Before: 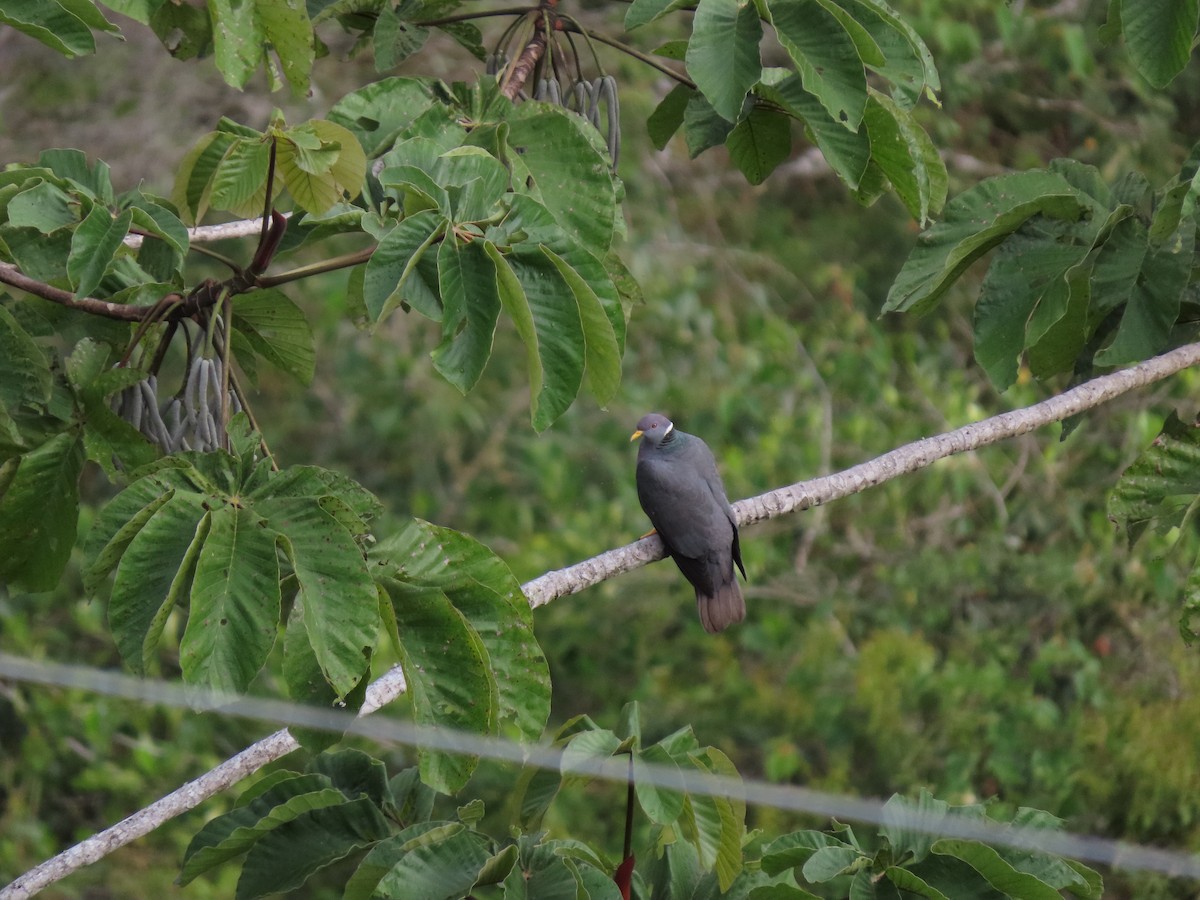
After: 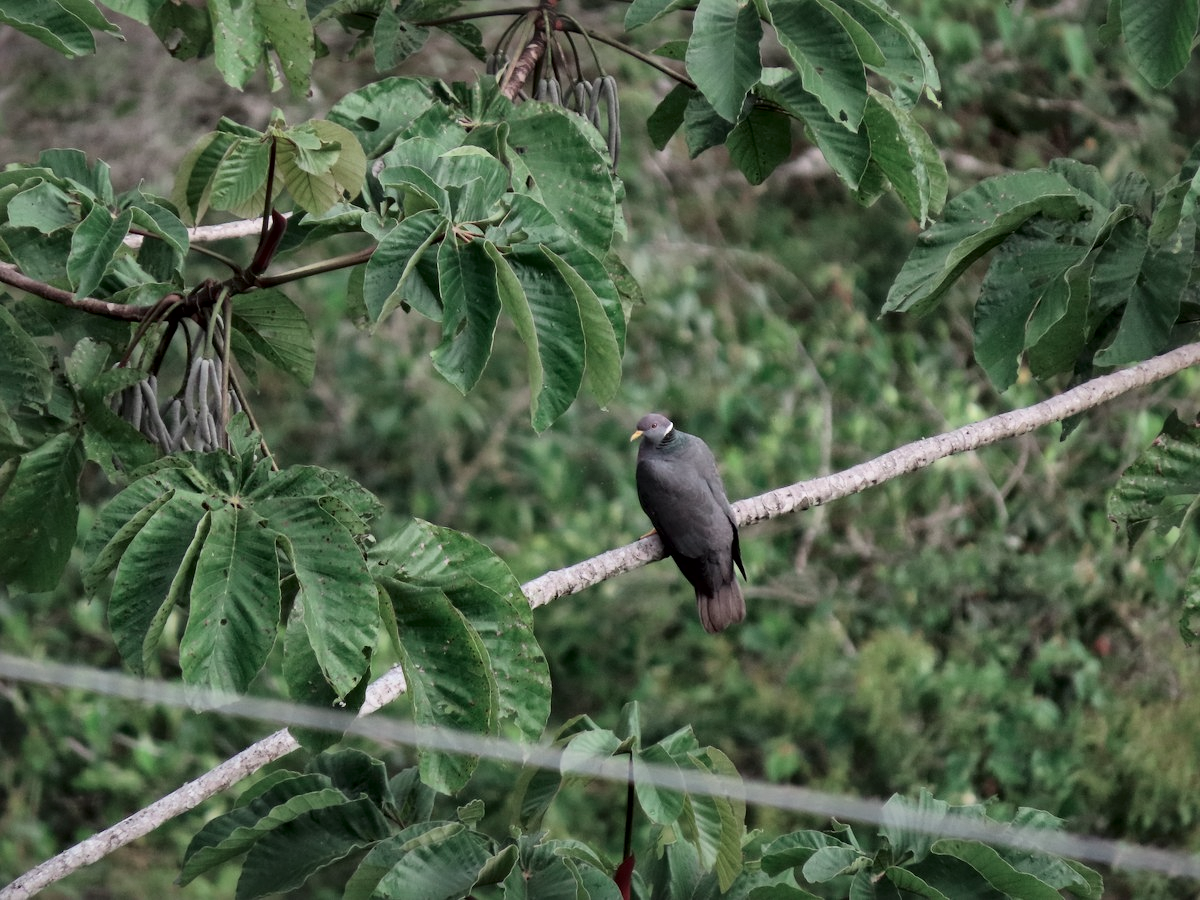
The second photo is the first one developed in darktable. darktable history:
local contrast: mode bilateral grid, contrast 20, coarseness 50, detail 179%, midtone range 0.2
color contrast: blue-yellow contrast 0.62
